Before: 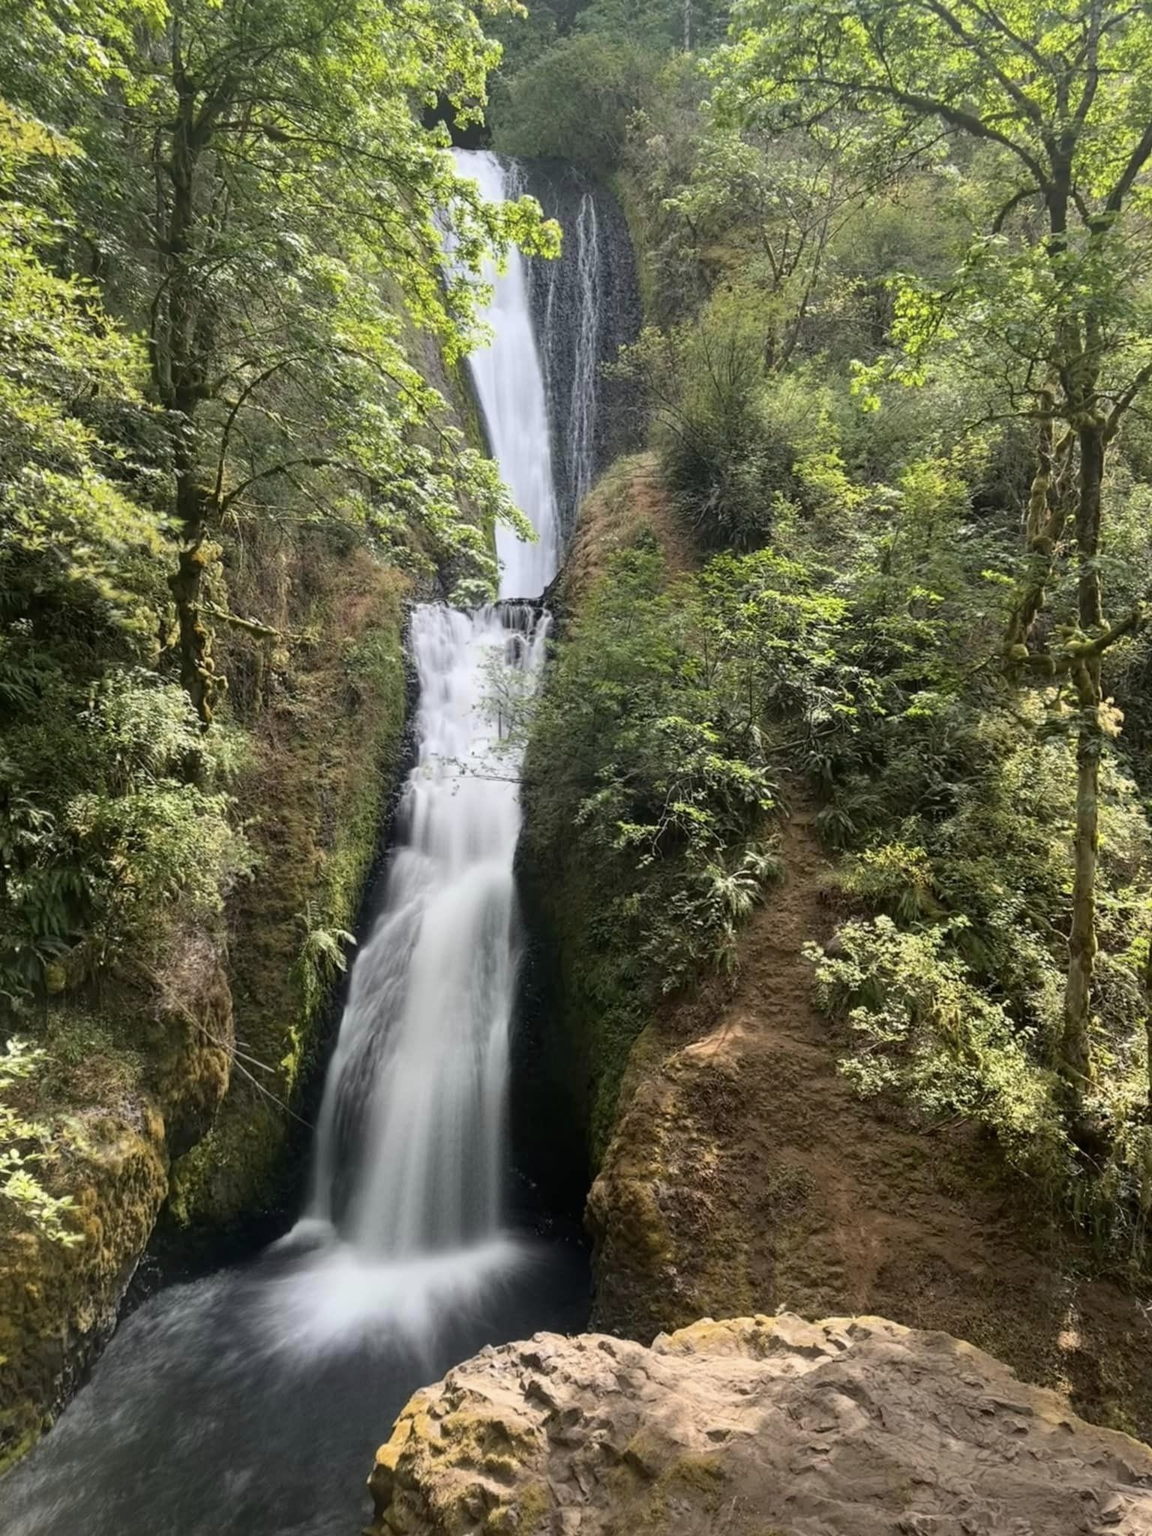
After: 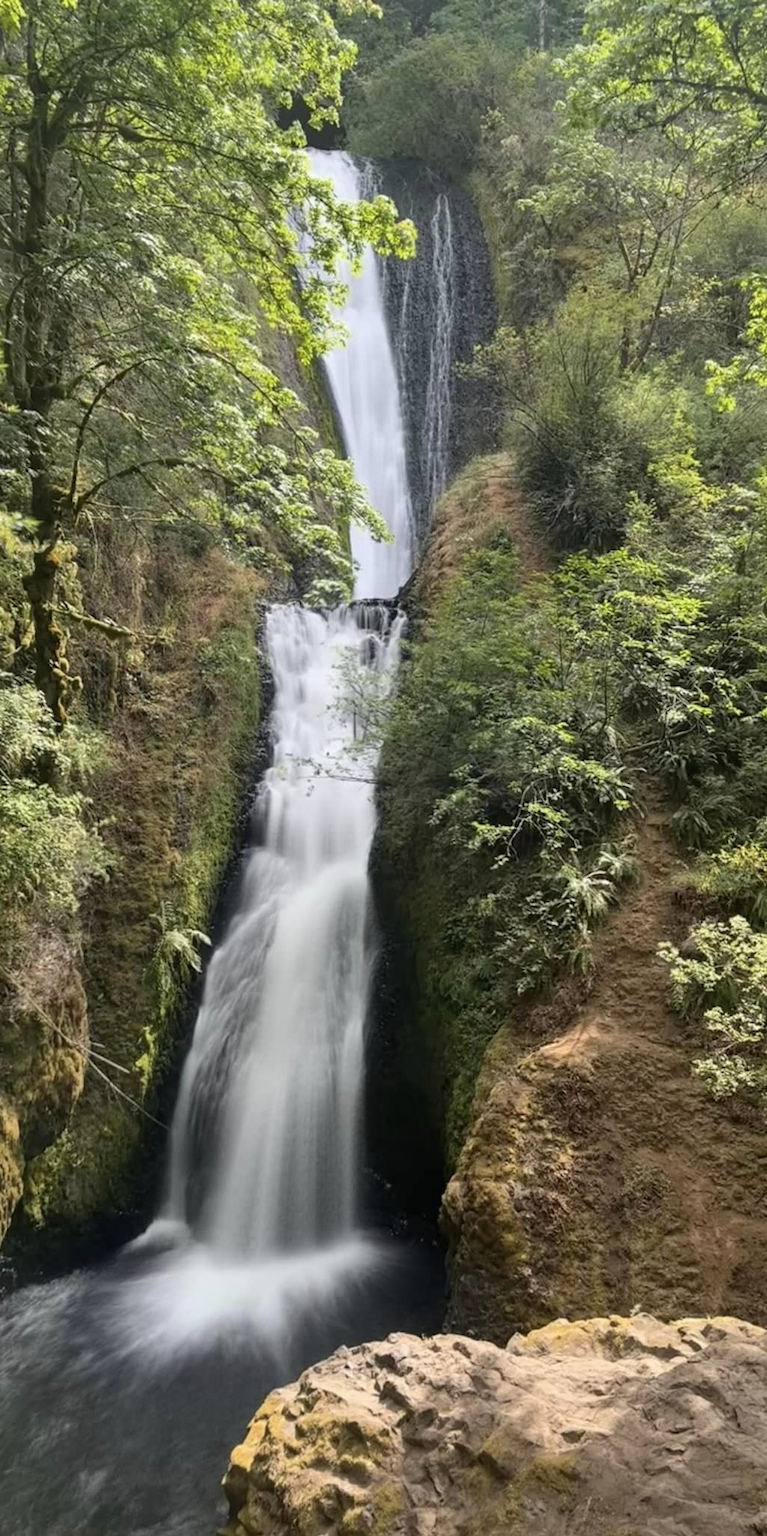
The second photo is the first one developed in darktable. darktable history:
shadows and highlights: soften with gaussian
crop and rotate: left 12.673%, right 20.66%
